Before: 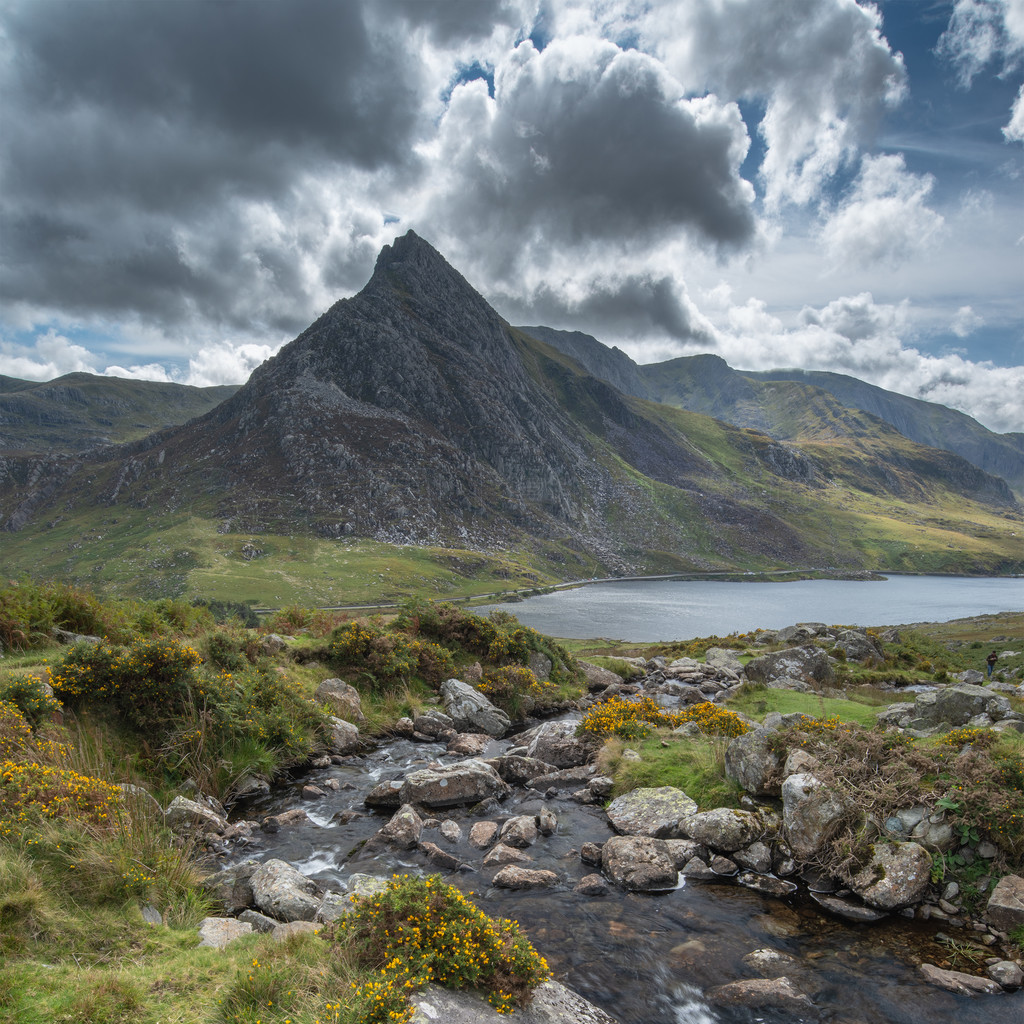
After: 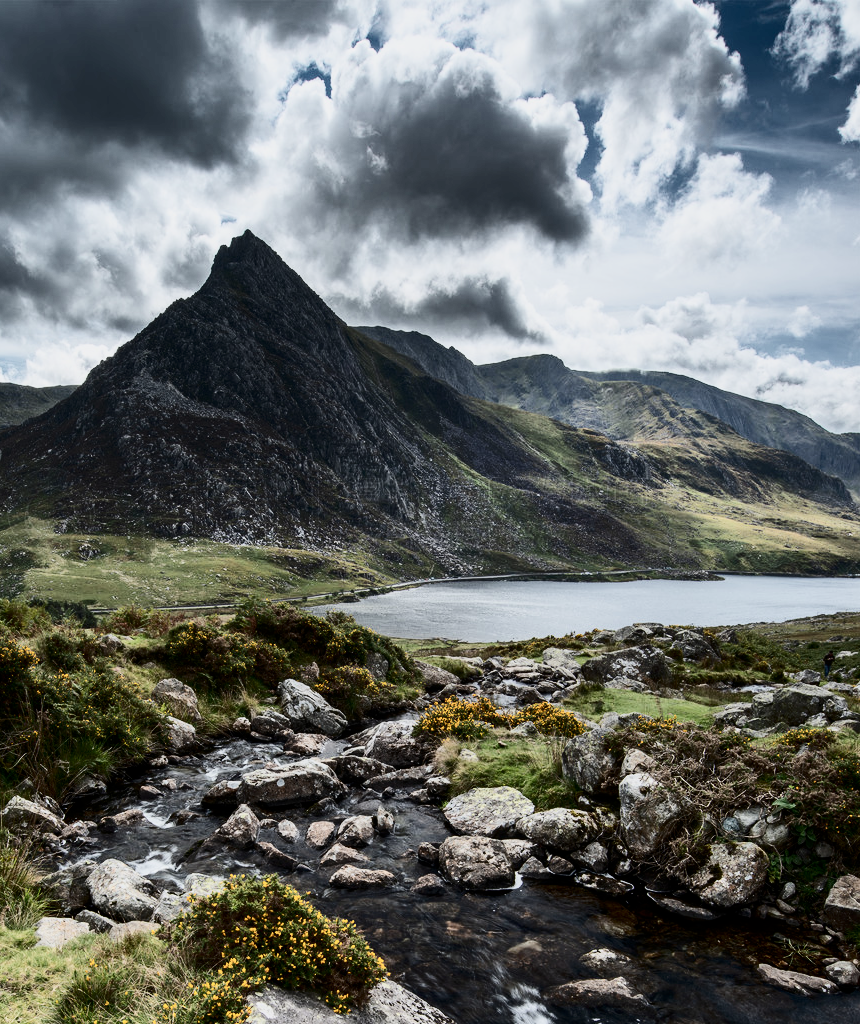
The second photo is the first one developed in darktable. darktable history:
filmic rgb: black relative exposure -7.12 EV, white relative exposure 5.38 EV, threshold 3.02 EV, hardness 3.02, enable highlight reconstruction true
crop: left 15.931%
contrast brightness saturation: contrast 0.491, saturation -0.104
